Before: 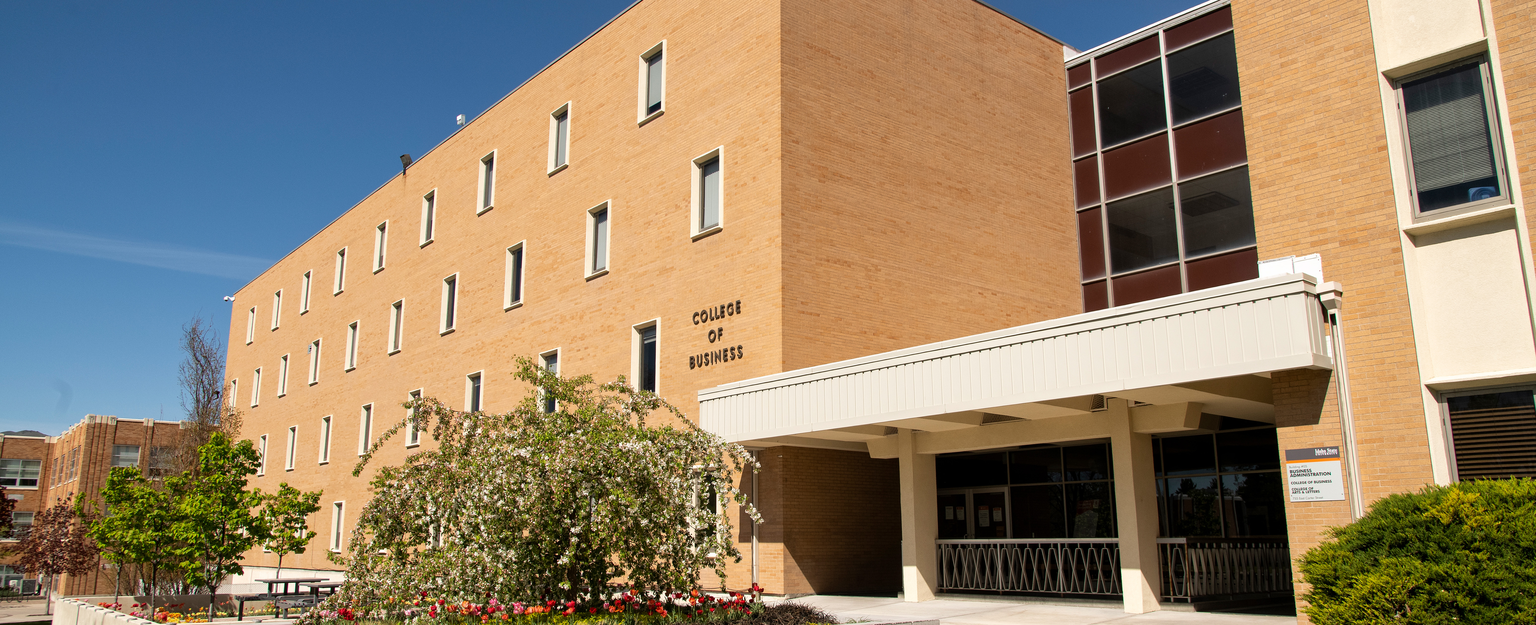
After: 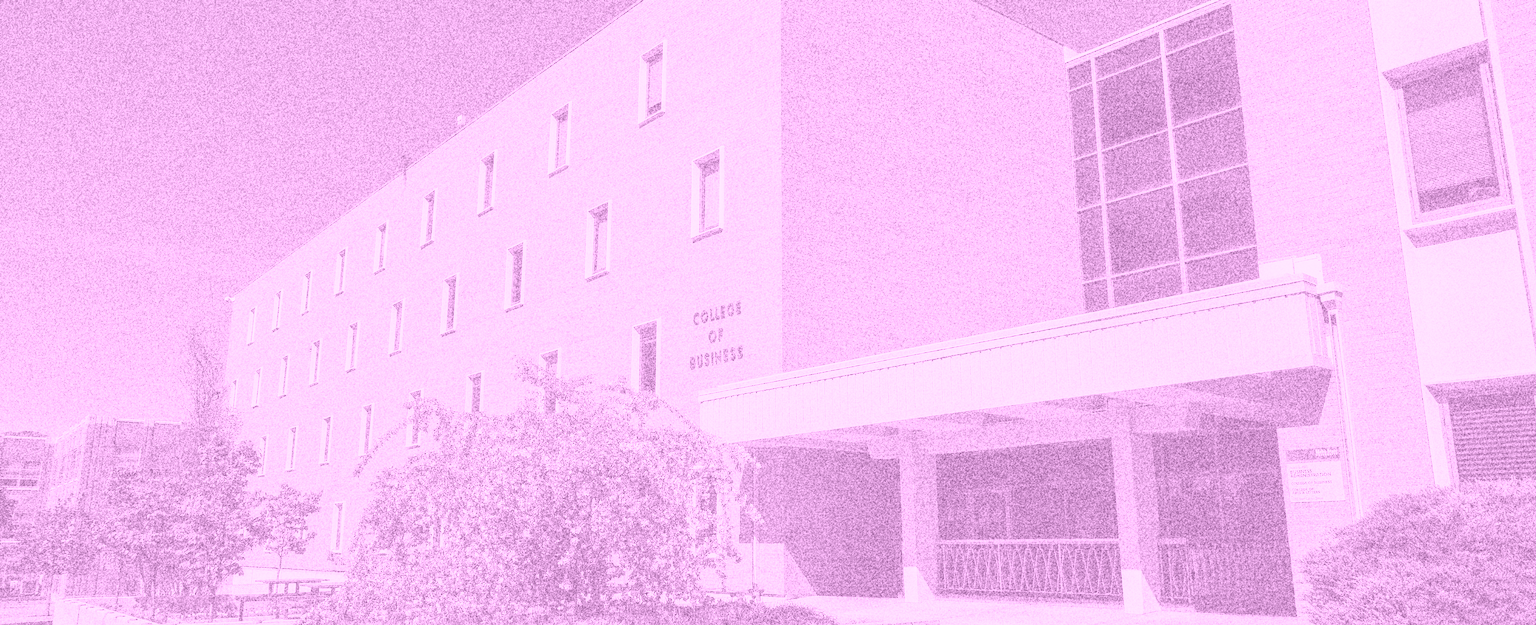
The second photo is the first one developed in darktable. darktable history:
color balance: mode lift, gamma, gain (sRGB), lift [1, 1.049, 1, 1]
sharpen: on, module defaults
colorize: hue 331.2°, saturation 75%, source mix 30.28%, lightness 70.52%, version 1
grain: coarseness 30.02 ISO, strength 100%
local contrast: detail 130%
